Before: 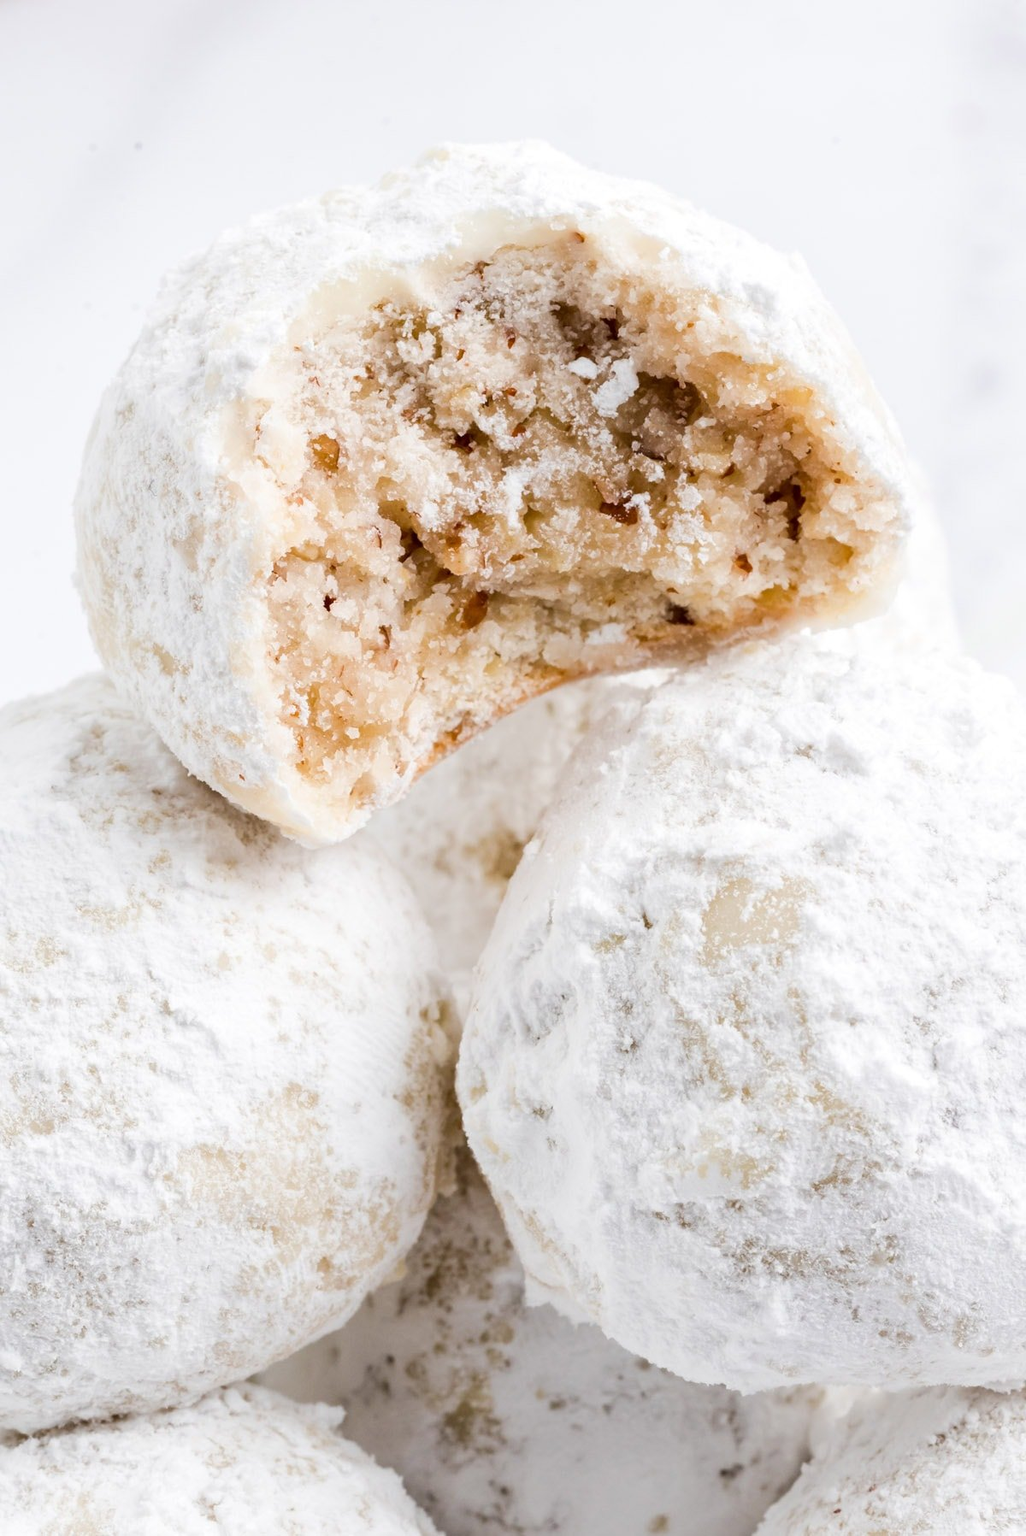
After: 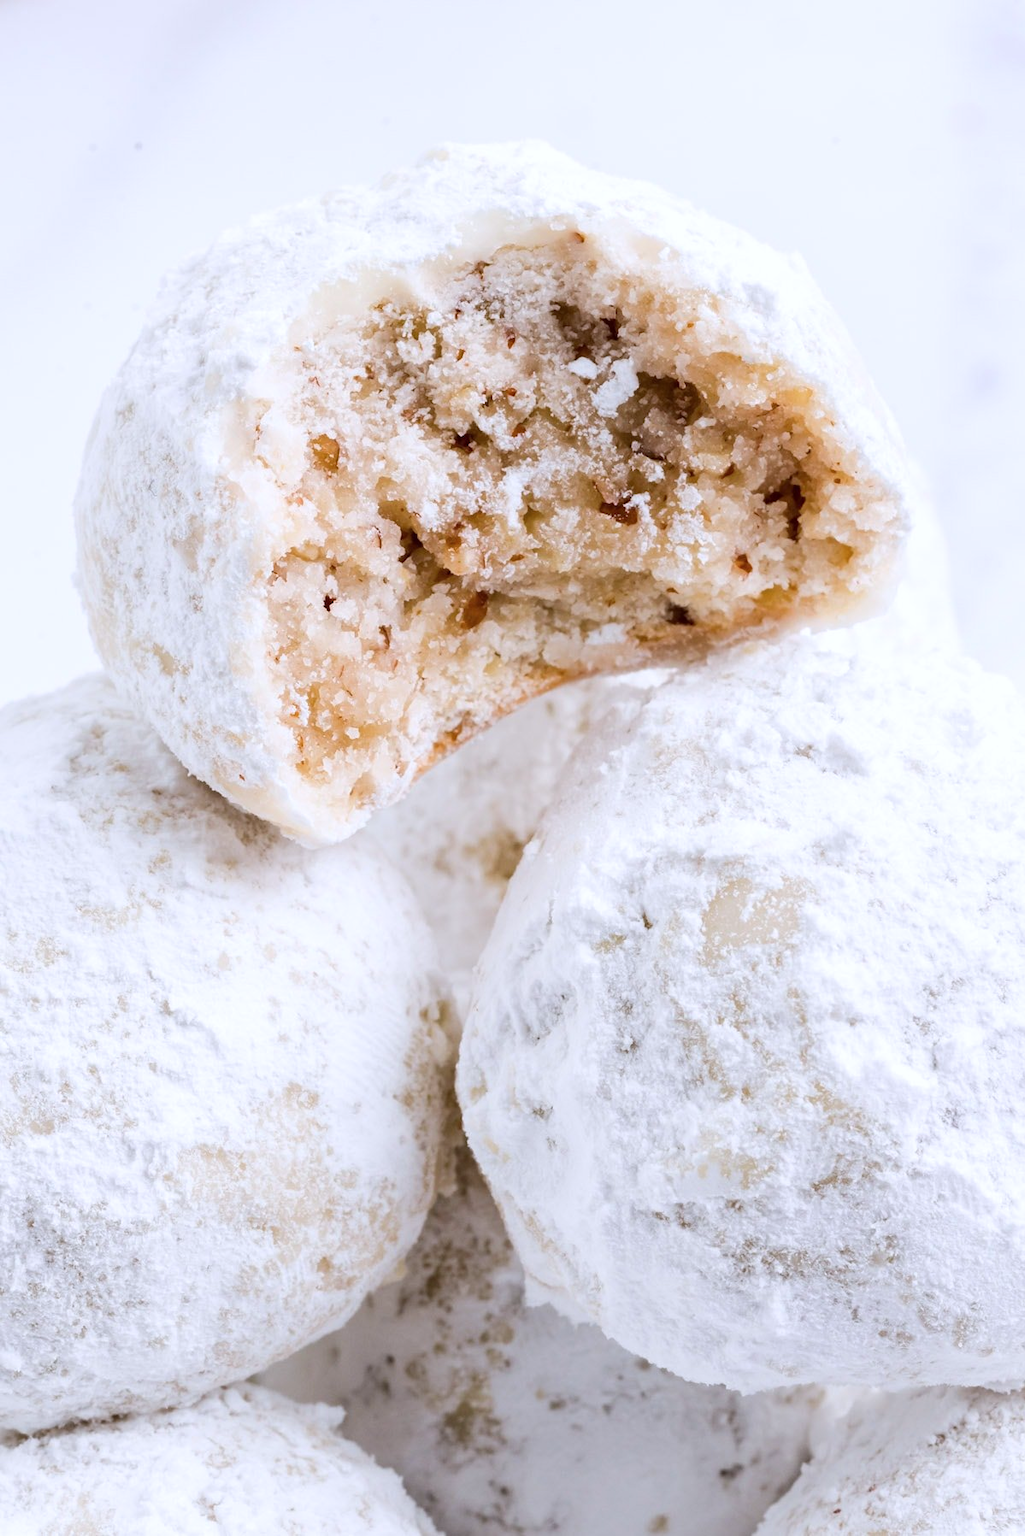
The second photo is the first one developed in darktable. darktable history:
white balance: emerald 1
color calibration: illuminant as shot in camera, x 0.358, y 0.373, temperature 4628.91 K
